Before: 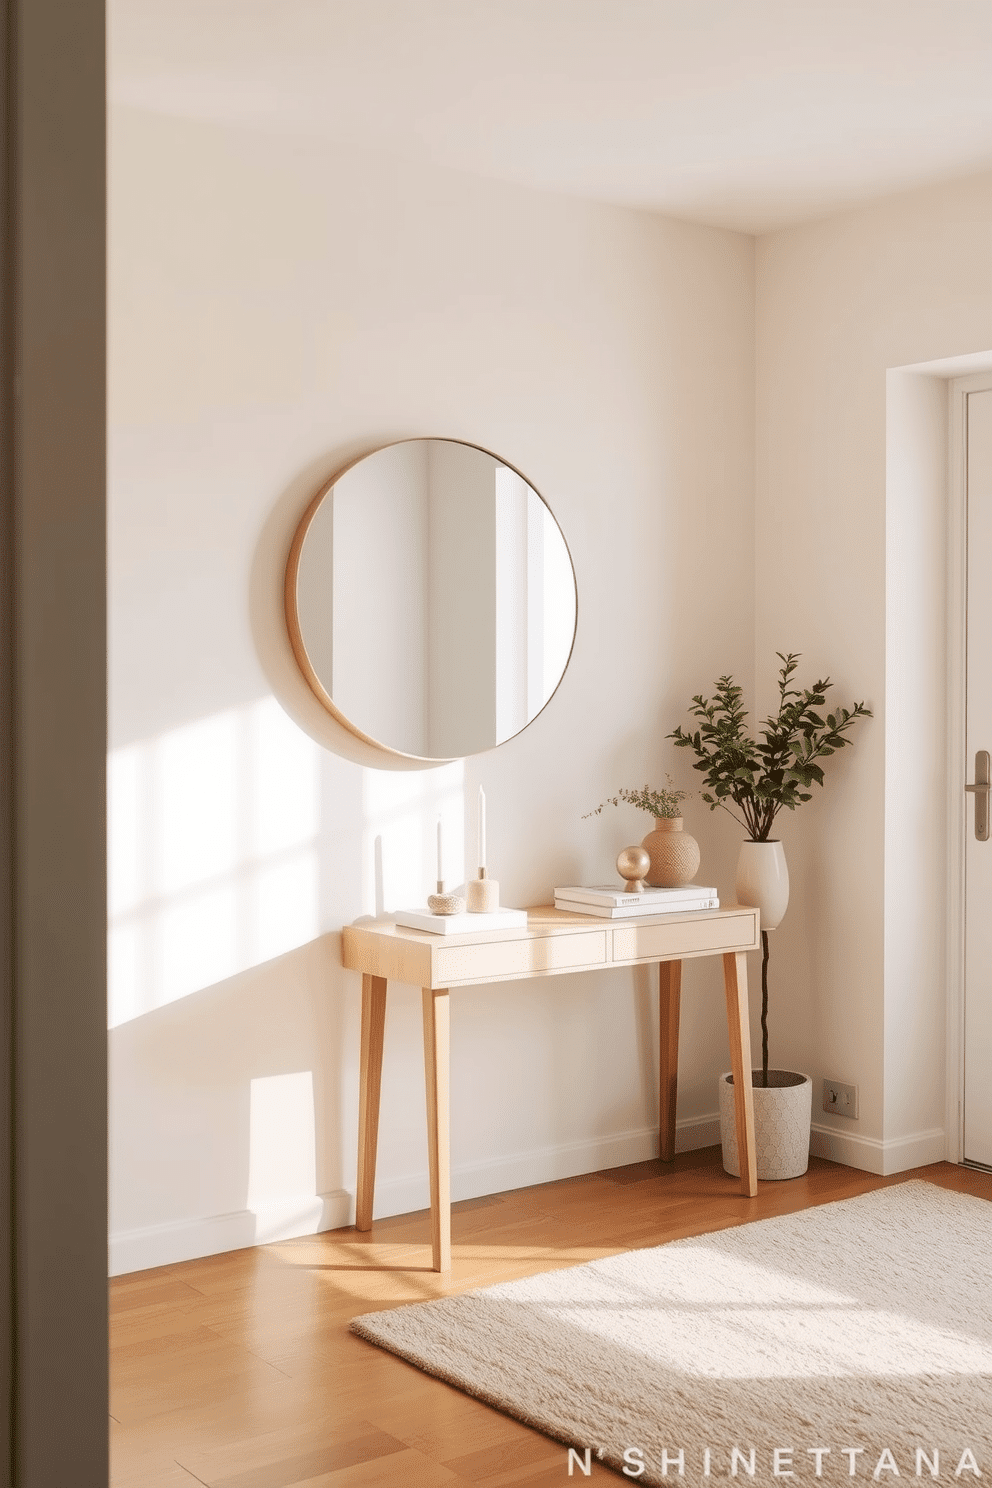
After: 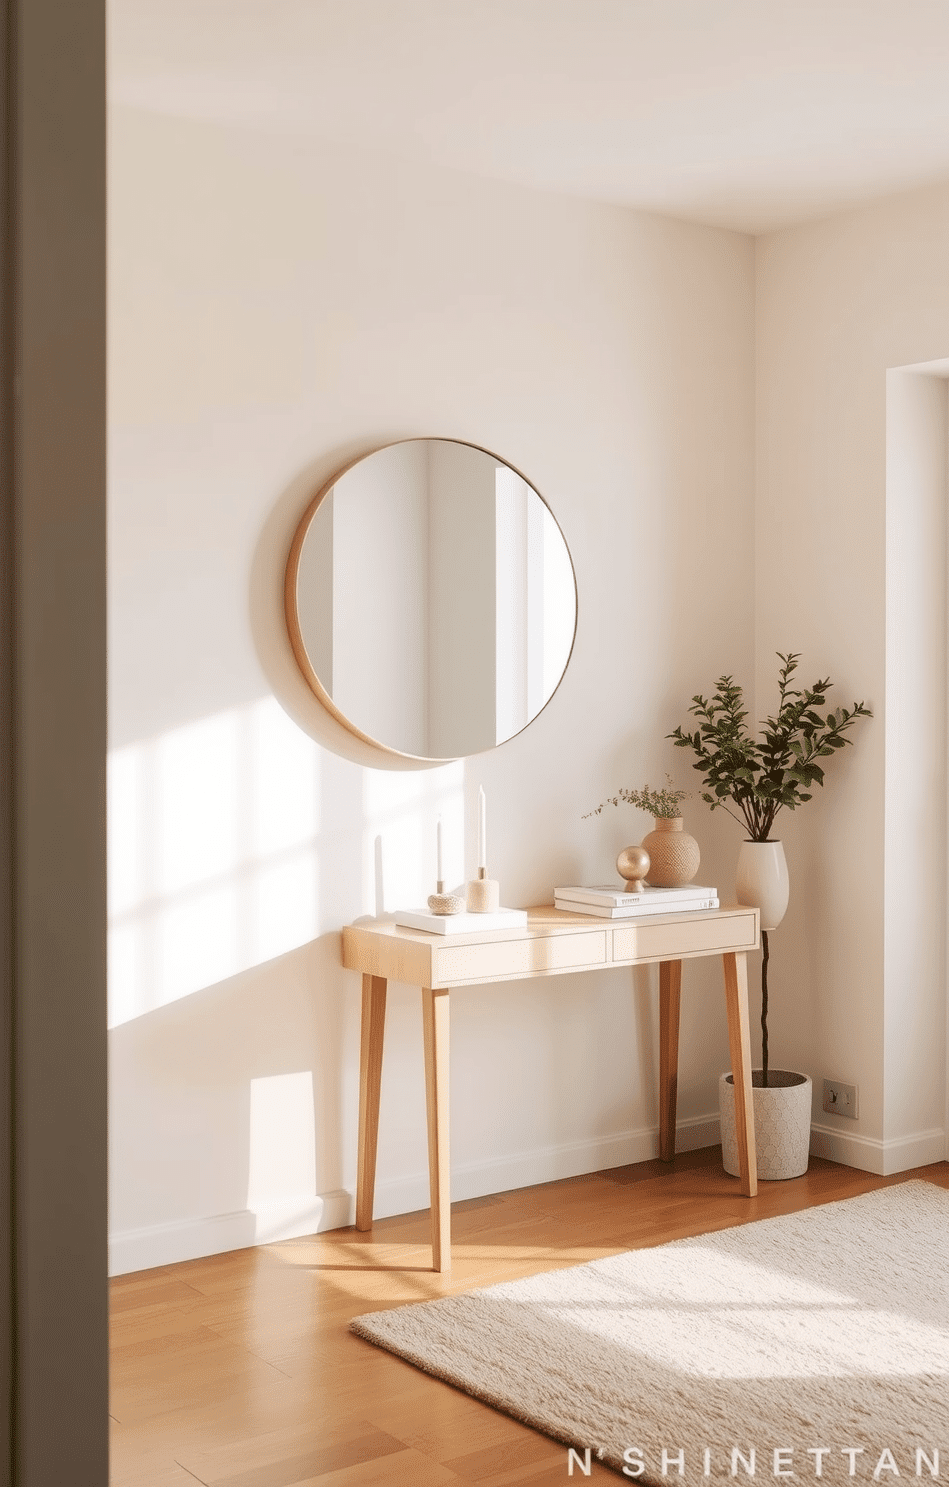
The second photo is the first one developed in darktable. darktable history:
crop: right 4.329%, bottom 0.031%
